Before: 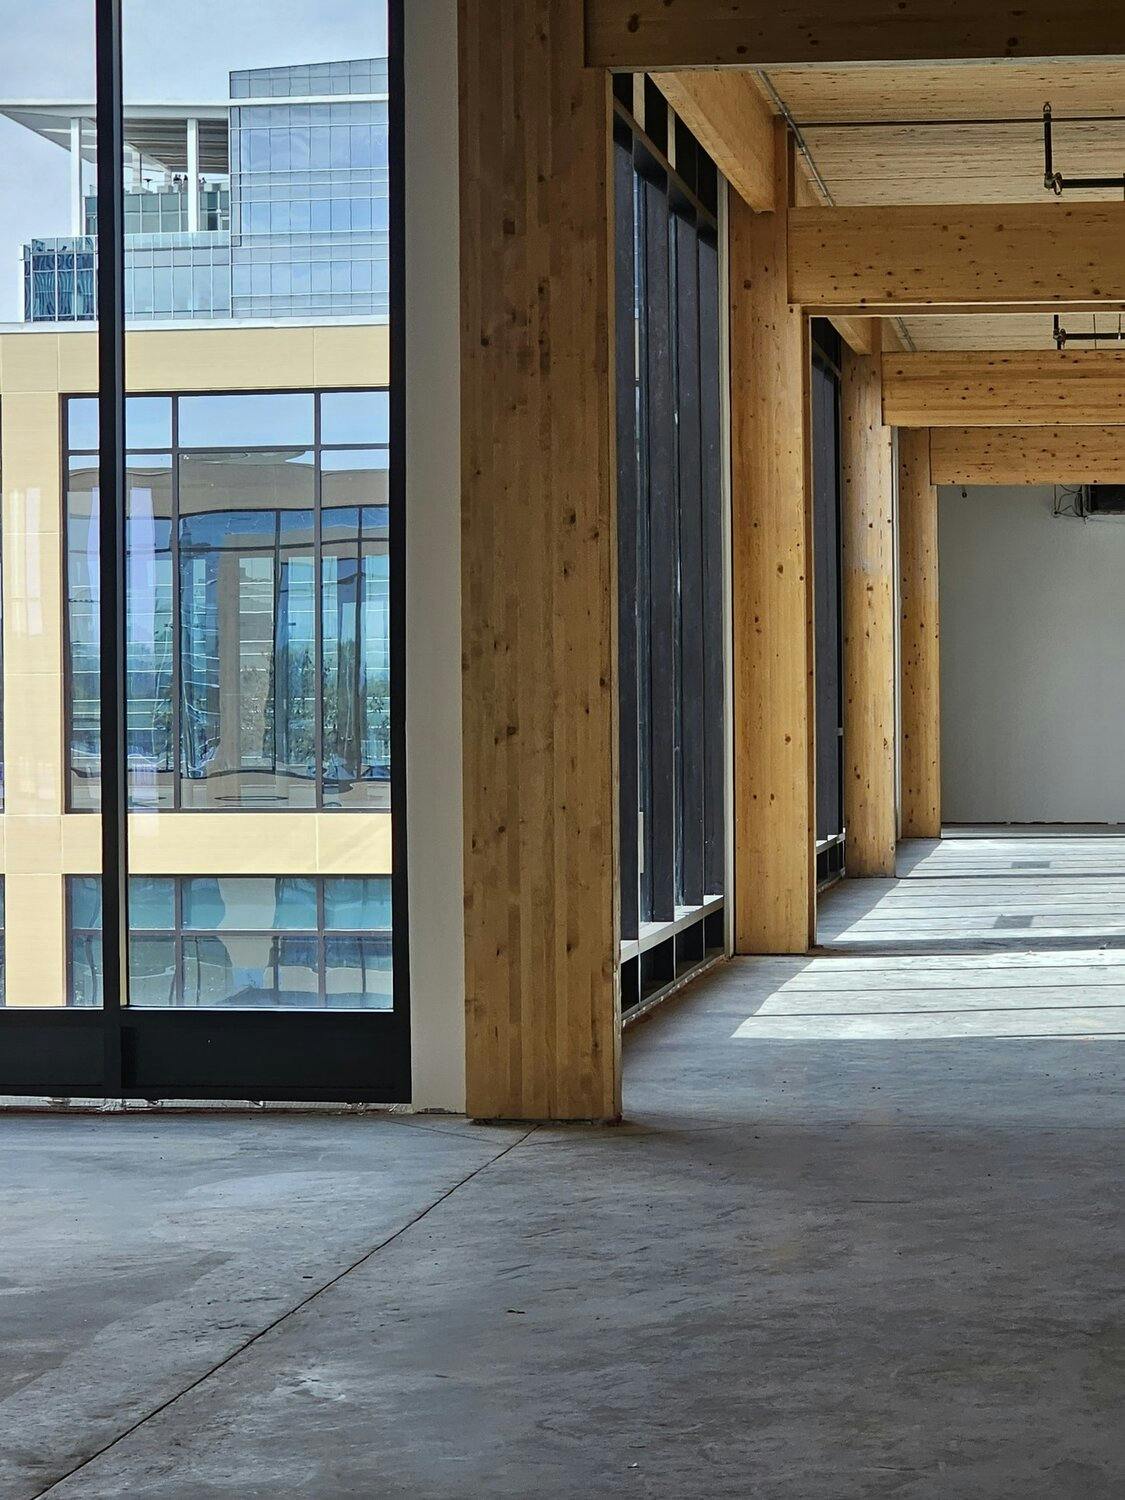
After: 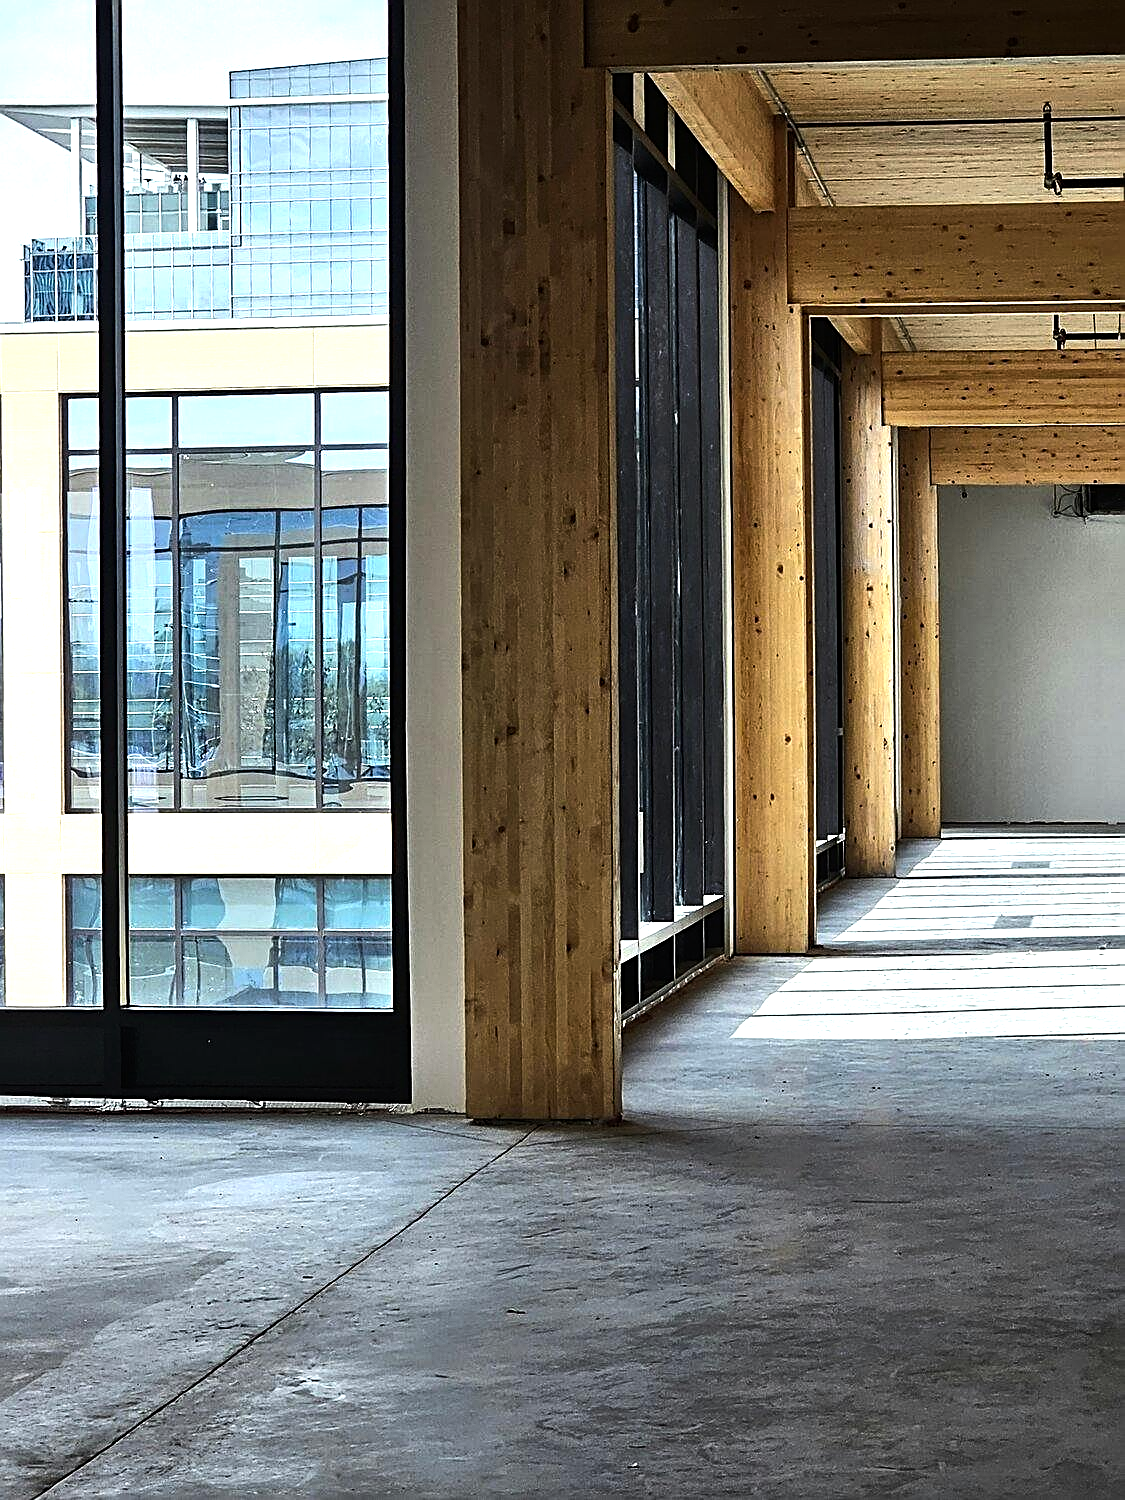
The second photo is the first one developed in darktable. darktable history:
tone equalizer: -8 EV -1.08 EV, -7 EV -1.01 EV, -6 EV -0.867 EV, -5 EV -0.578 EV, -3 EV 0.578 EV, -2 EV 0.867 EV, -1 EV 1.01 EV, +0 EV 1.08 EV, edges refinement/feathering 500, mask exposure compensation -1.57 EV, preserve details no
sharpen: amount 0.6
color balance rgb: on, module defaults
